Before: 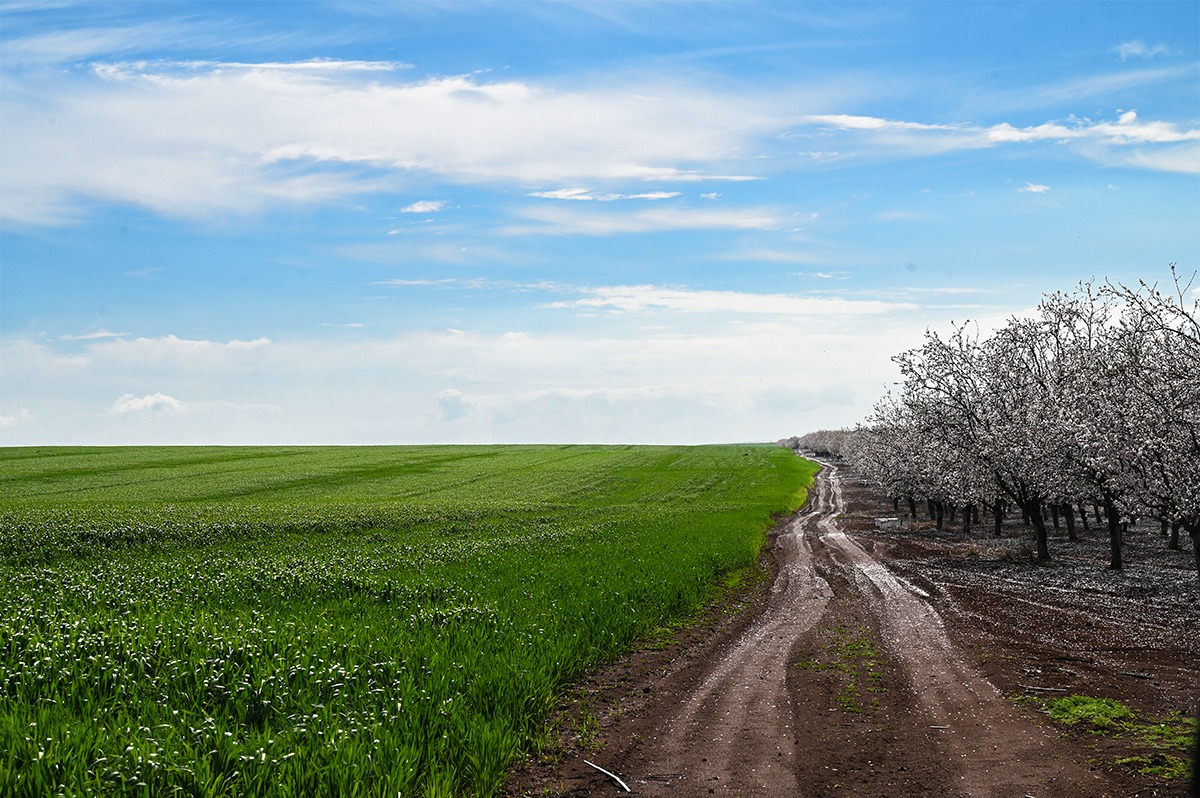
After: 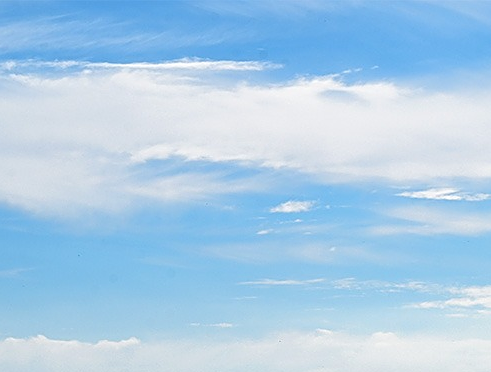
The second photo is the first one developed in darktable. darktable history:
crop and rotate: left 10.936%, top 0.118%, right 48.066%, bottom 53.172%
sharpen: on, module defaults
